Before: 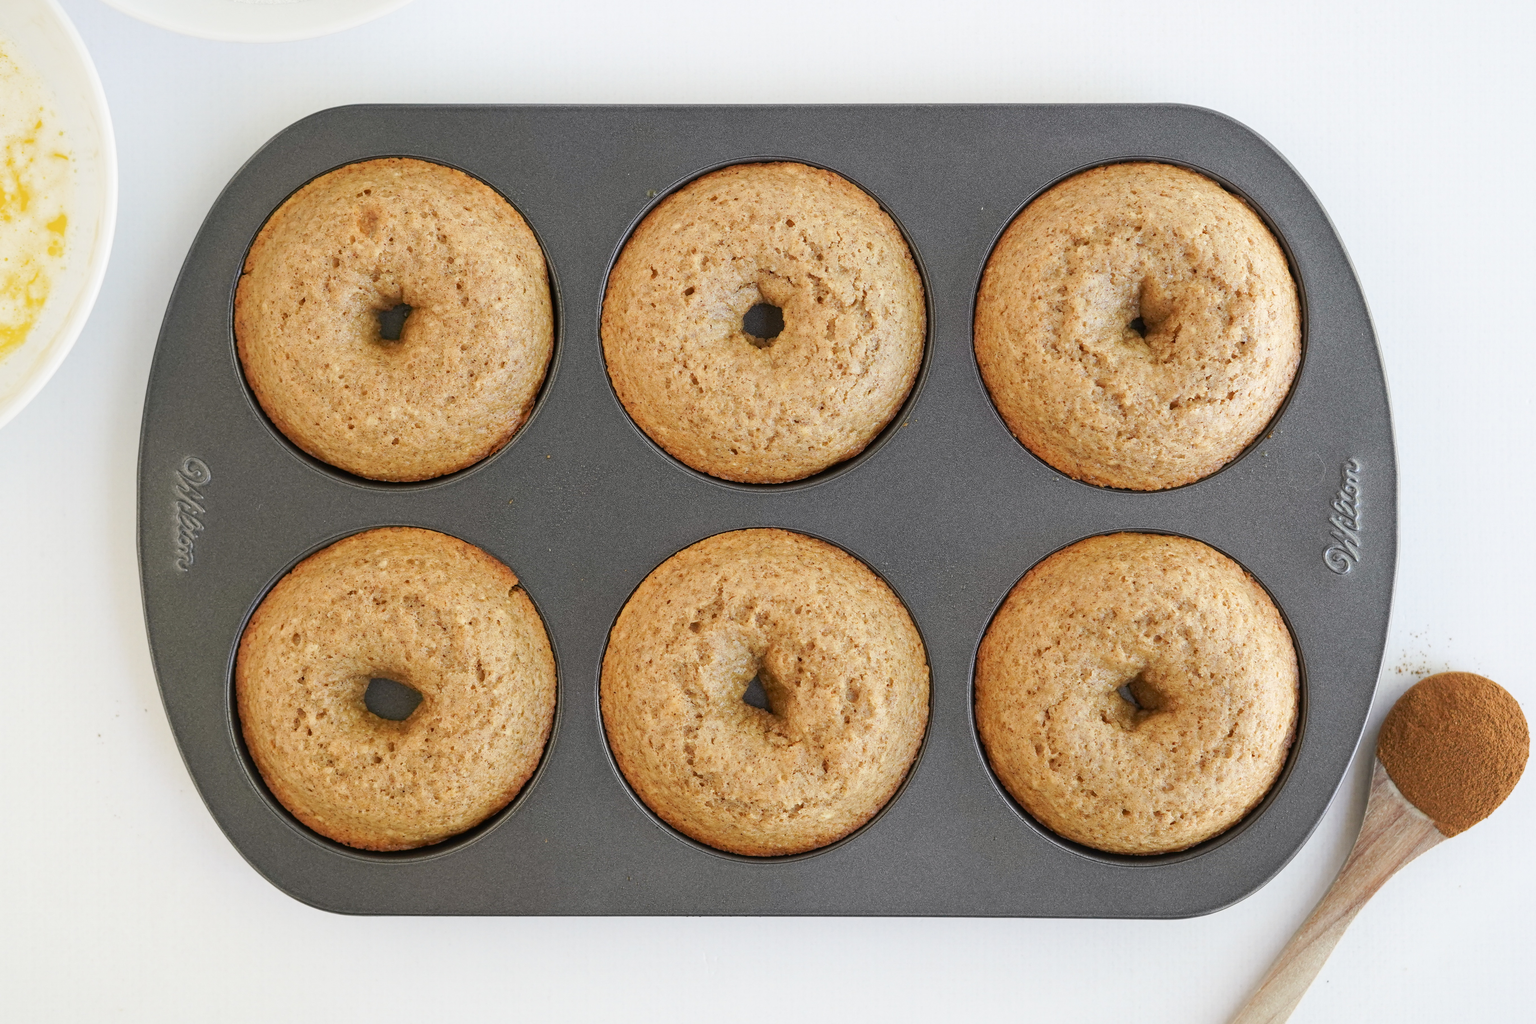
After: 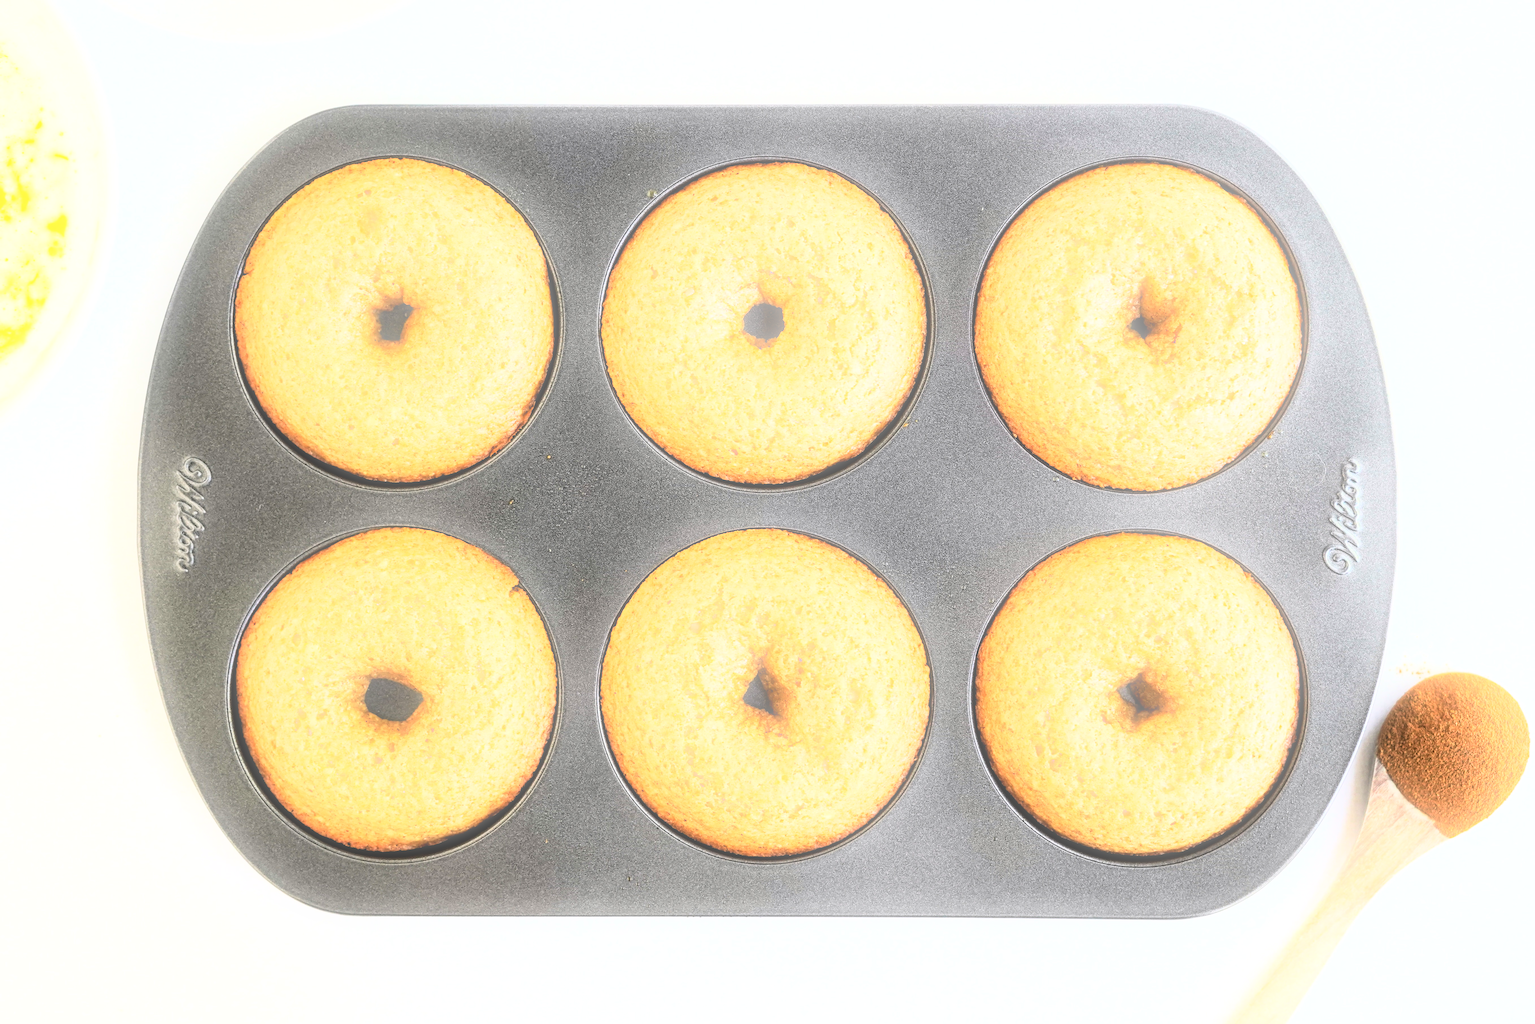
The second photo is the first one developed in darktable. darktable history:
rgb curve: curves: ch0 [(0, 0) (0.21, 0.15) (0.24, 0.21) (0.5, 0.75) (0.75, 0.96) (0.89, 0.99) (1, 1)]; ch1 [(0, 0.02) (0.21, 0.13) (0.25, 0.2) (0.5, 0.67) (0.75, 0.9) (0.89, 0.97) (1, 1)]; ch2 [(0, 0.02) (0.21, 0.13) (0.25, 0.2) (0.5, 0.67) (0.75, 0.9) (0.89, 0.97) (1, 1)], compensate middle gray true
bloom: threshold 82.5%, strength 16.25%
